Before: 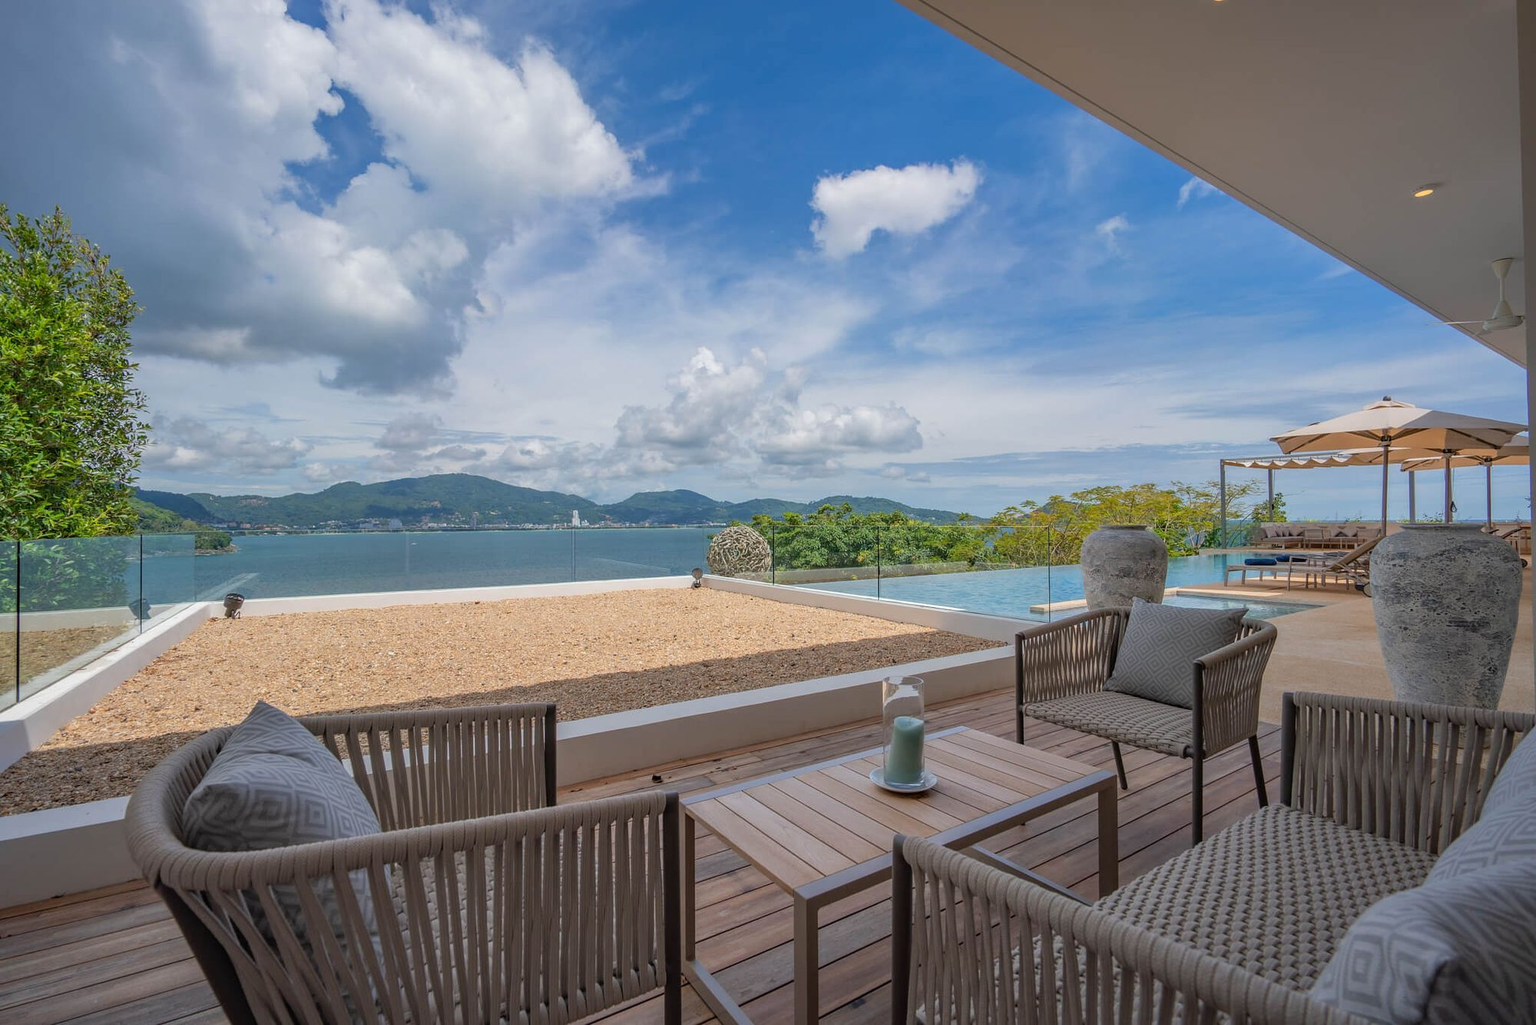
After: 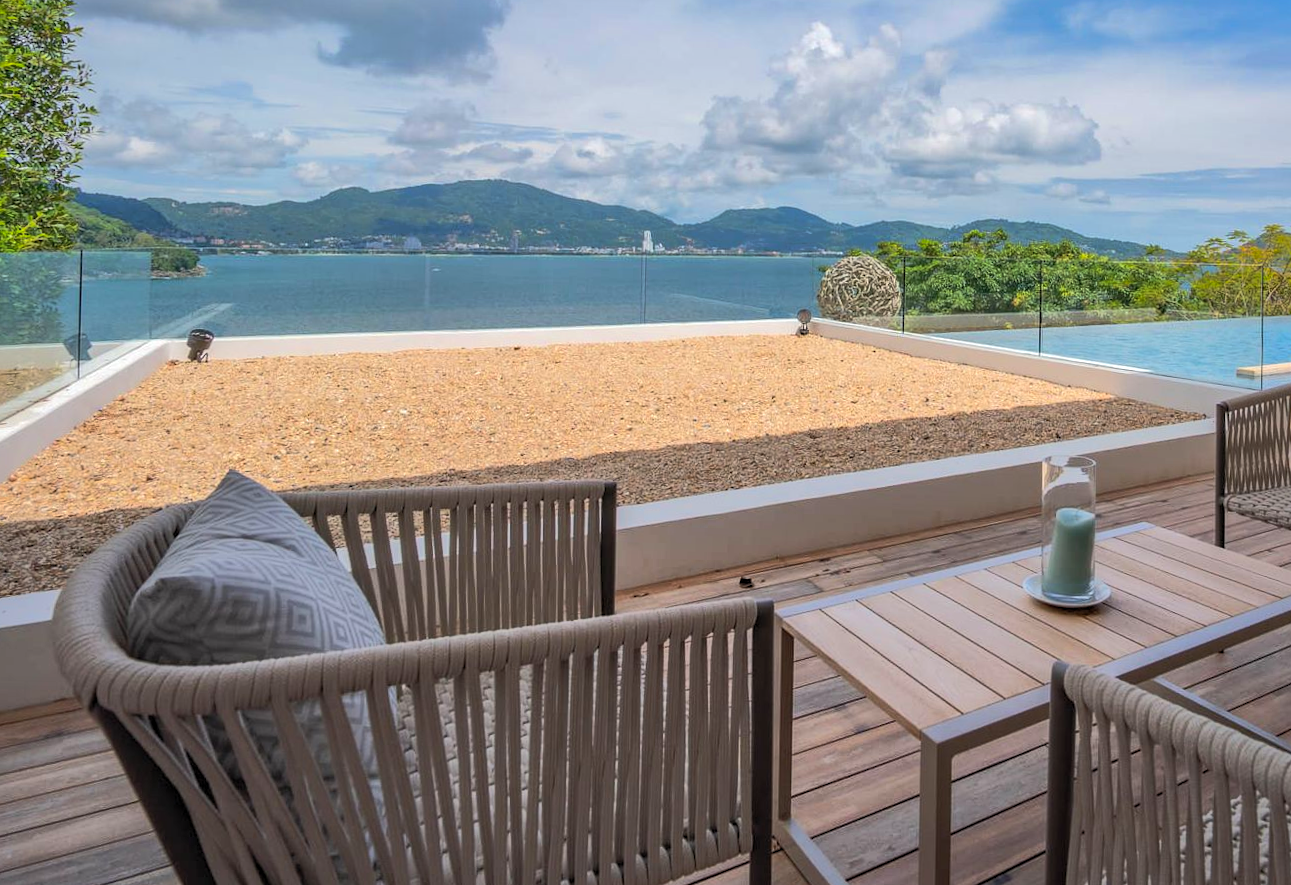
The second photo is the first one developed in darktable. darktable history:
tone equalizer: -8 EV 0.022 EV, -7 EV -0.011 EV, -6 EV 0.037 EV, -5 EV 0.05 EV, -4 EV 0.264 EV, -3 EV 0.667 EV, -2 EV 0.579 EV, -1 EV 0.208 EV, +0 EV 0.016 EV, edges refinement/feathering 500, mask exposure compensation -1.57 EV, preserve details no
crop and rotate: angle -1.23°, left 3.712%, top 31.513%, right 29.666%
levels: levels [0.018, 0.493, 1]
shadows and highlights: shadows 39.79, highlights -59.96, highlights color adjustment 73.77%
